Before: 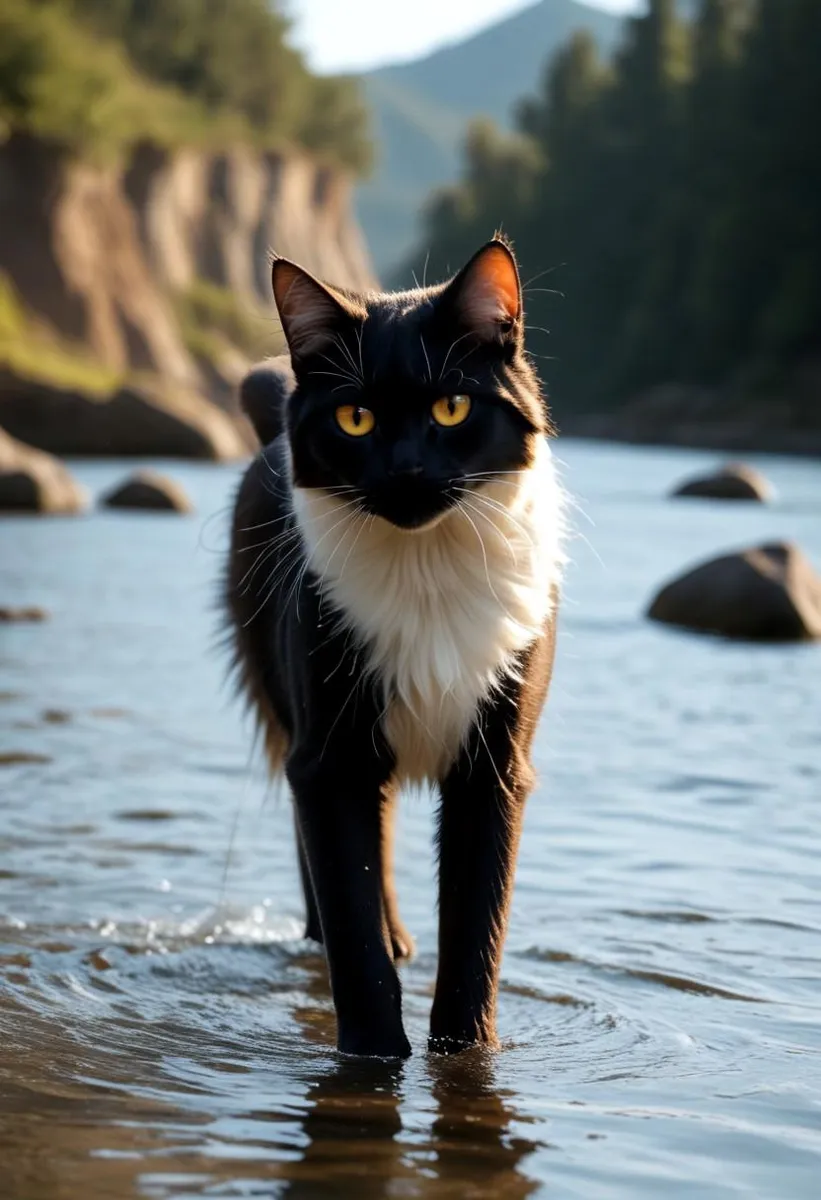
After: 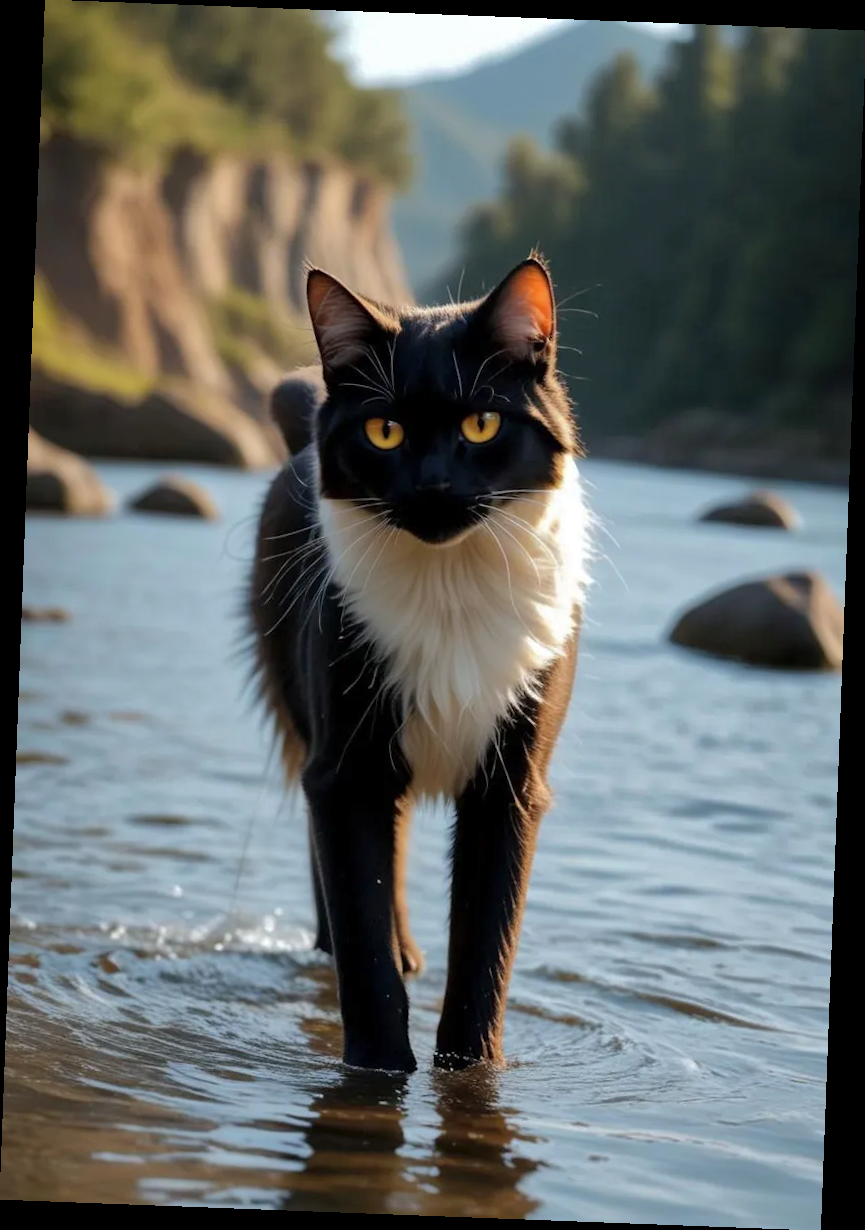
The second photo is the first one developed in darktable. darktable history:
shadows and highlights: shadows 40, highlights -60
color correction: saturation 0.99
tone equalizer: on, module defaults
rotate and perspective: rotation 2.17°, automatic cropping off
